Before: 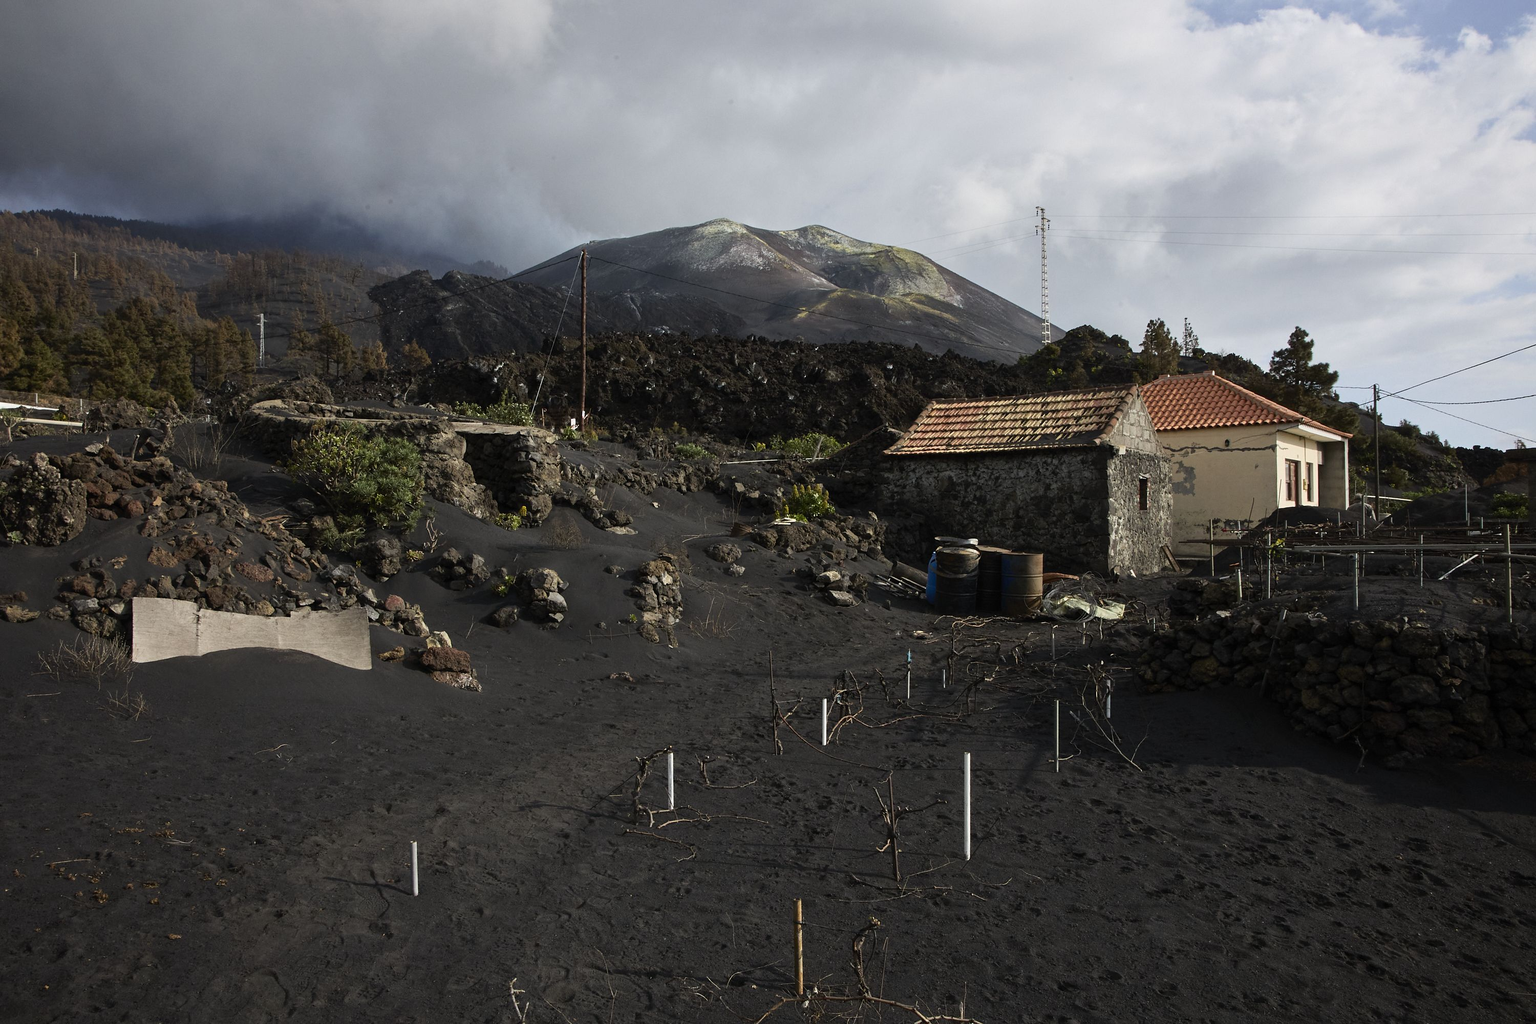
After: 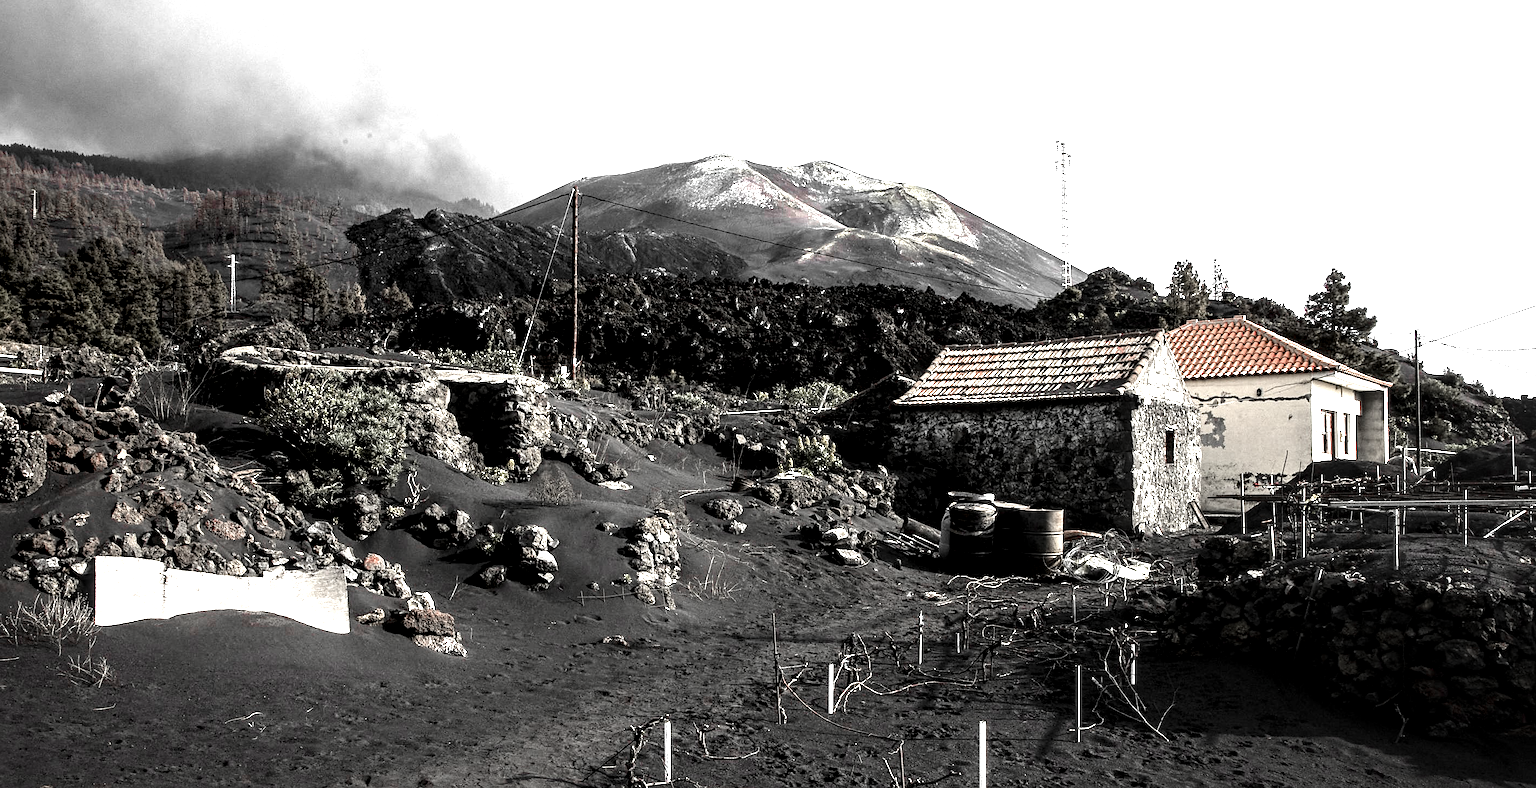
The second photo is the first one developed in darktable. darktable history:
sharpen: amount 0.216
crop: left 2.822%, top 7.294%, right 3.087%, bottom 20.256%
local contrast: highlights 81%, shadows 57%, detail 175%, midtone range 0.6
exposure: exposure 0.697 EV, compensate highlight preservation false
color zones: curves: ch1 [(0, 0.831) (0.08, 0.771) (0.157, 0.268) (0.241, 0.207) (0.562, -0.005) (0.714, -0.013) (0.876, 0.01) (1, 0.831)]
tone equalizer: -8 EV -1.08 EV, -7 EV -1.01 EV, -6 EV -0.891 EV, -5 EV -0.581 EV, -3 EV 0.585 EV, -2 EV 0.852 EV, -1 EV 0.993 EV, +0 EV 1.05 EV, mask exposure compensation -0.501 EV
